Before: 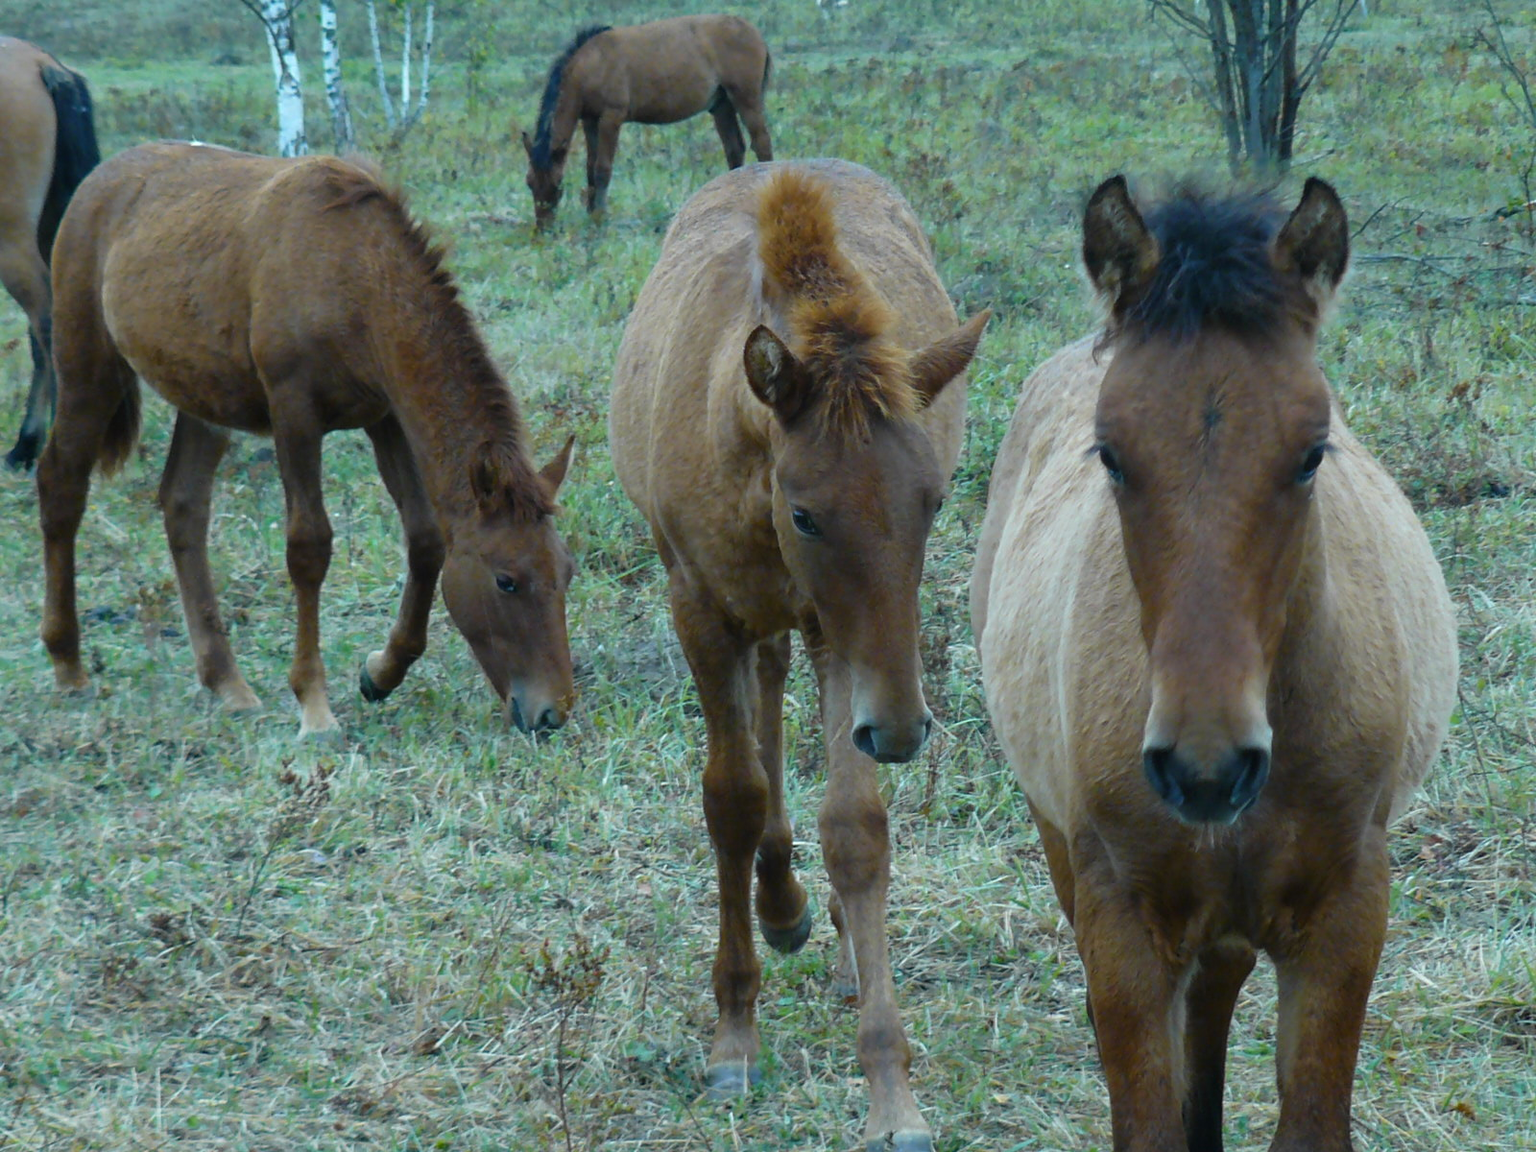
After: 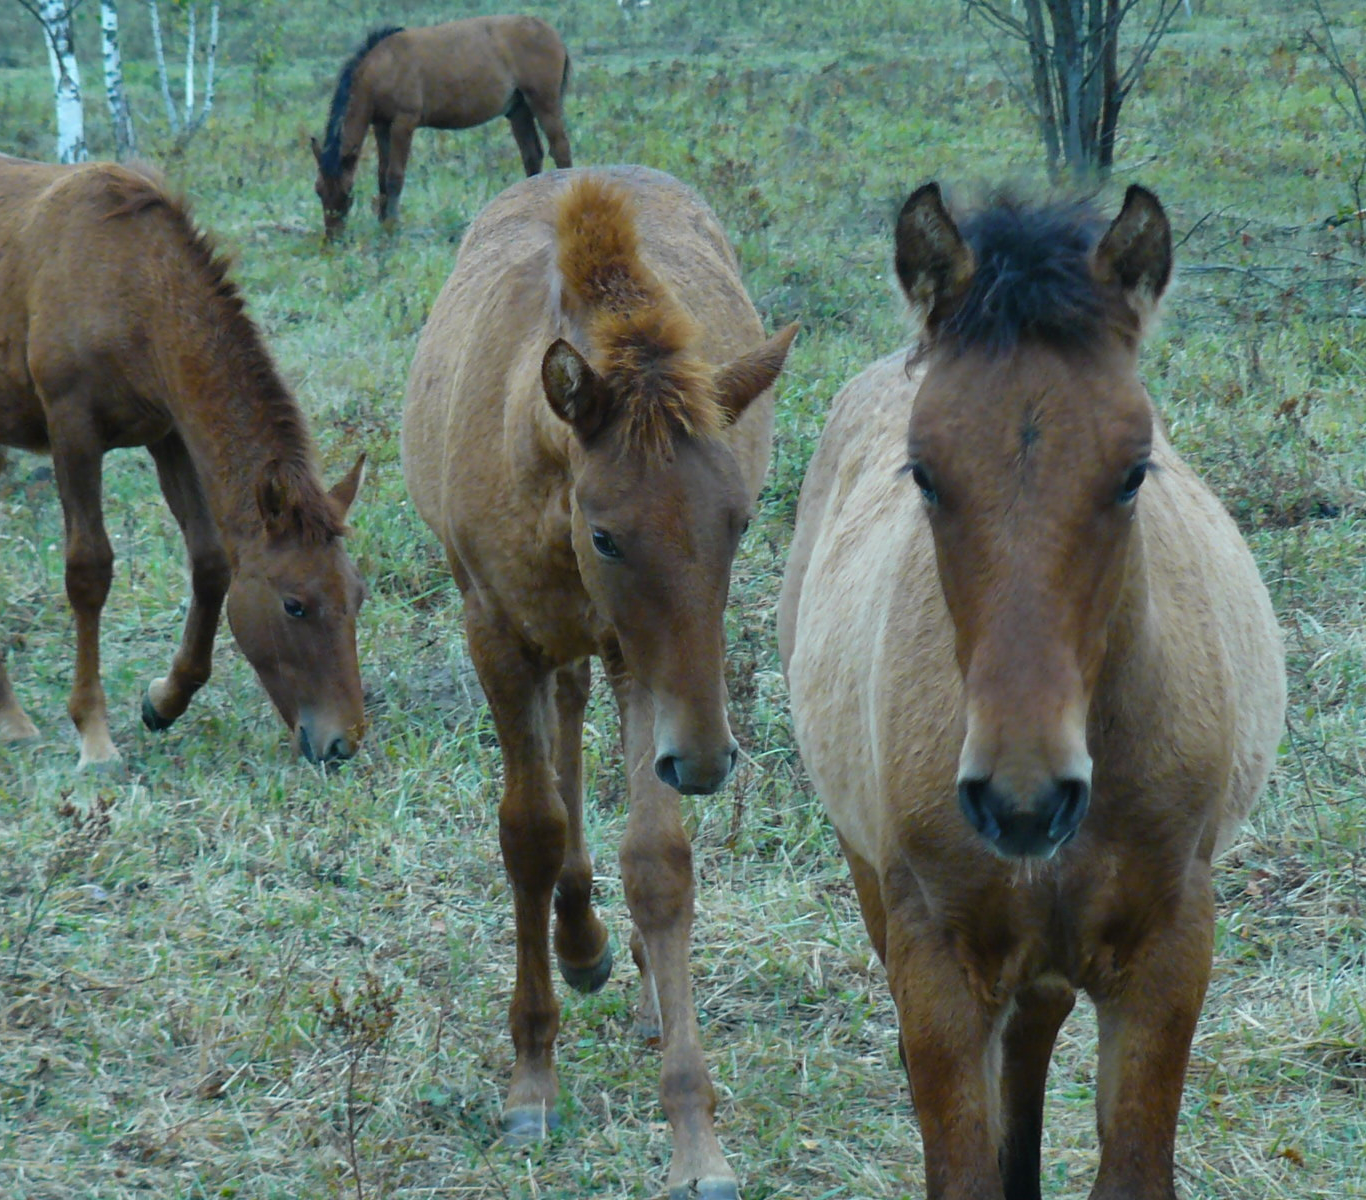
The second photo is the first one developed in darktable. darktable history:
shadows and highlights: soften with gaussian
crop and rotate: left 14.584%
